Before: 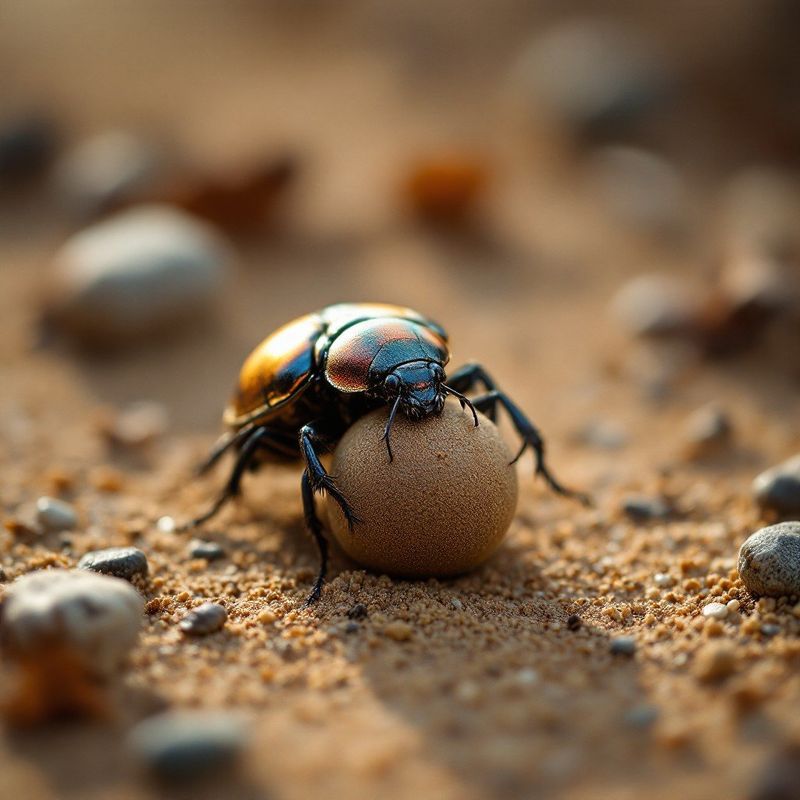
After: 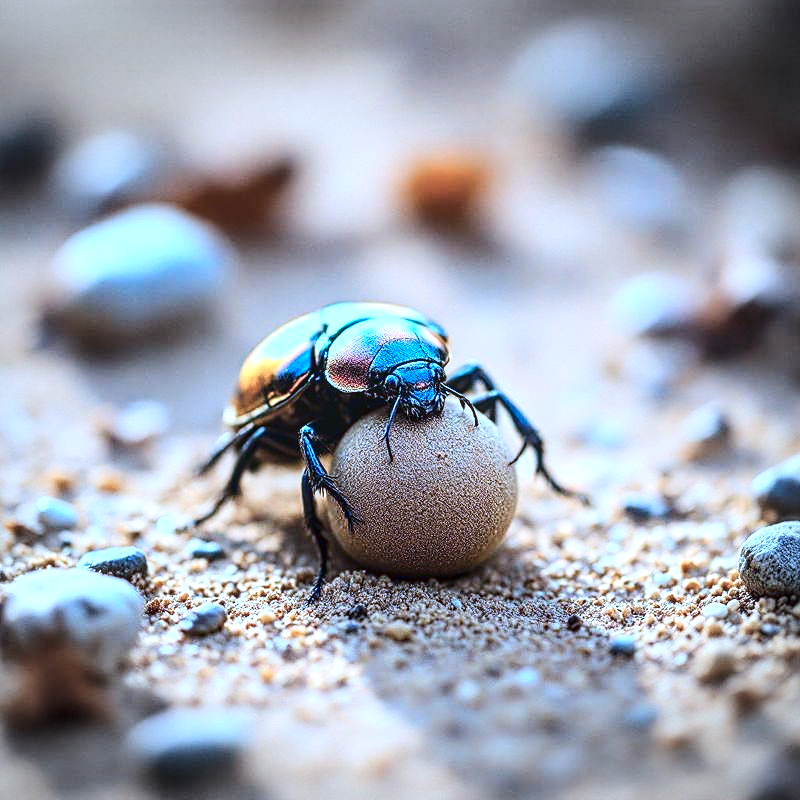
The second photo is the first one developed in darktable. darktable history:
tone equalizer: edges refinement/feathering 500, mask exposure compensation -1.57 EV, preserve details no
local contrast: on, module defaults
tone curve: curves: ch0 [(0, 0.011) (0.139, 0.106) (0.295, 0.271) (0.499, 0.523) (0.739, 0.782) (0.857, 0.879) (1, 0.967)]; ch1 [(0, 0) (0.272, 0.249) (0.388, 0.385) (0.469, 0.456) (0.495, 0.497) (0.524, 0.518) (0.602, 0.623) (0.725, 0.779) (1, 1)]; ch2 [(0, 0) (0.125, 0.089) (0.353, 0.329) (0.443, 0.408) (0.502, 0.499) (0.548, 0.549) (0.608, 0.635) (1, 1)], color space Lab, linked channels, preserve colors none
contrast brightness saturation: contrast 0.146, brightness 0.042
exposure: black level correction 0, exposure 1.199 EV, compensate exposure bias true, compensate highlight preservation false
sharpen: amount 0.542
color calibration: illuminant as shot in camera, x 0.443, y 0.413, temperature 2939.38 K
vignetting: fall-off start 88.62%, fall-off radius 43.97%, brightness -0.292, width/height ratio 1.156
